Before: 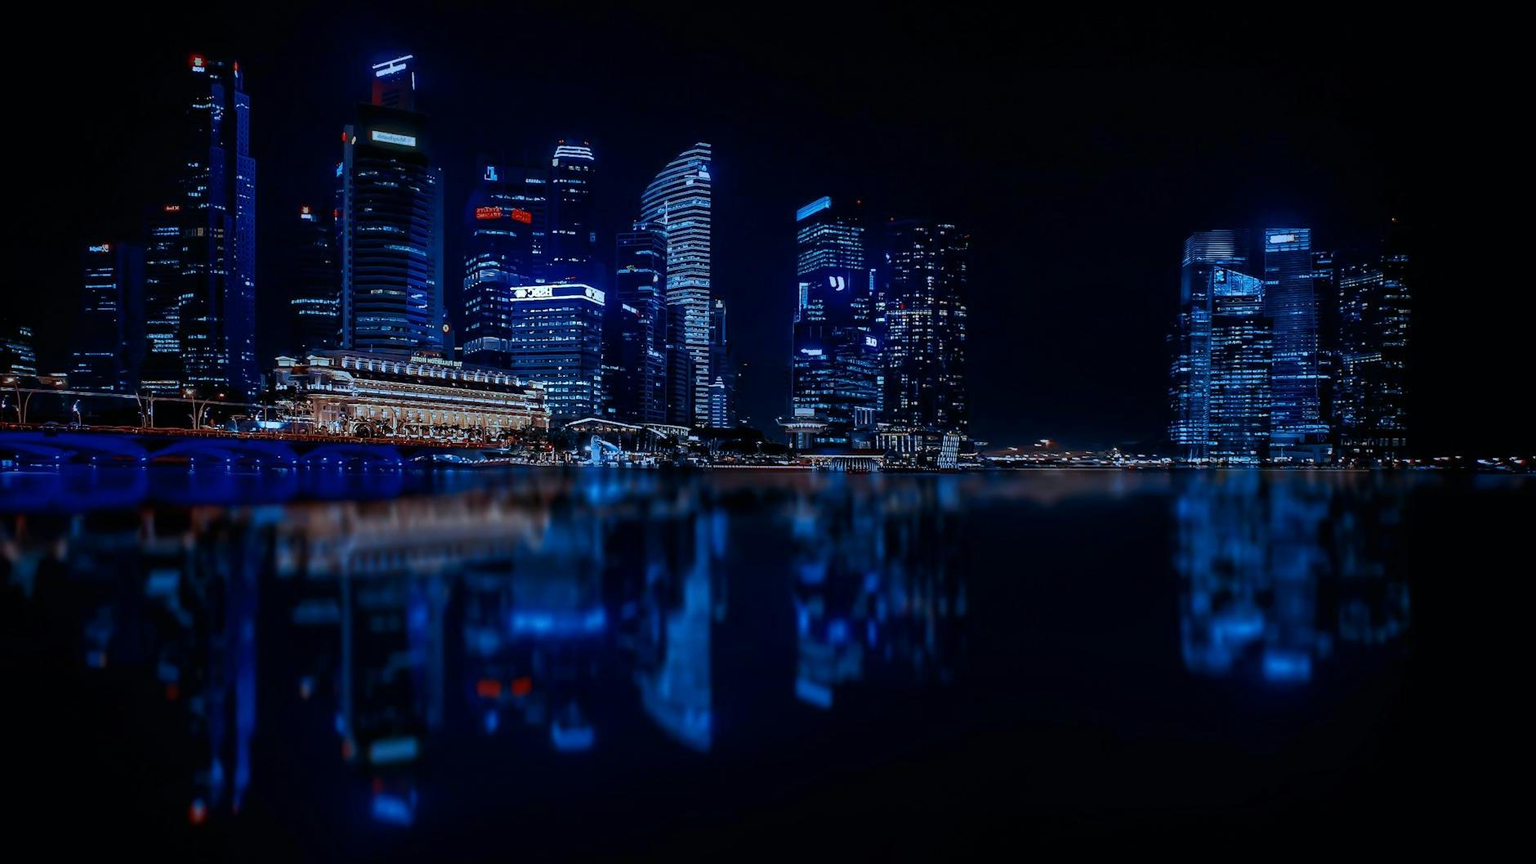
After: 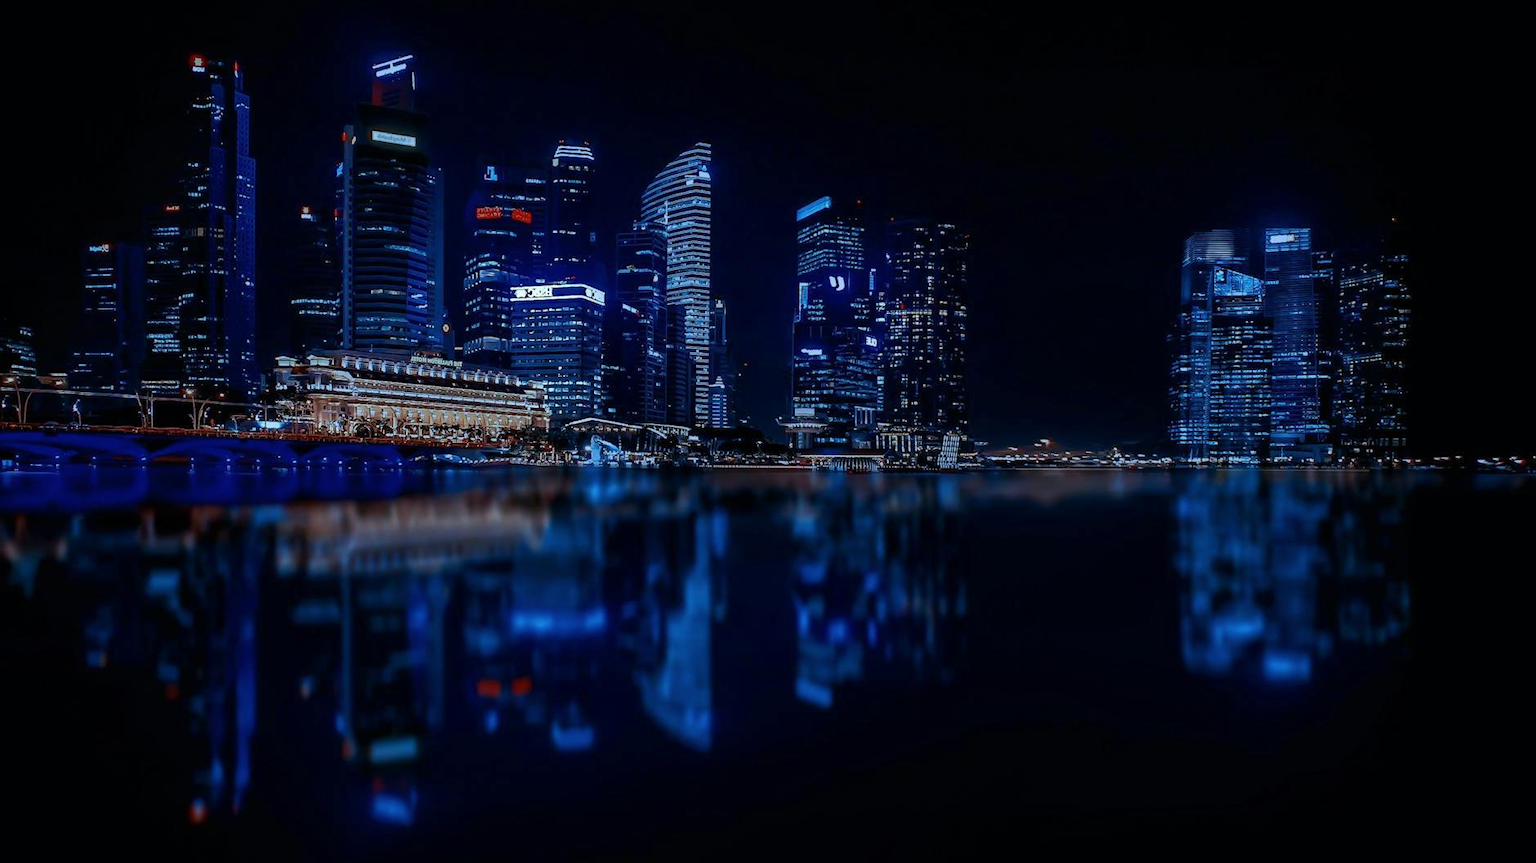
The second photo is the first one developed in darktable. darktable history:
tone equalizer: -7 EV 0.199 EV, -6 EV 0.108 EV, -5 EV 0.06 EV, -4 EV 0.059 EV, -2 EV -0.032 EV, -1 EV -0.044 EV, +0 EV -0.08 EV
color correction: highlights b* 0.021, saturation 0.983
